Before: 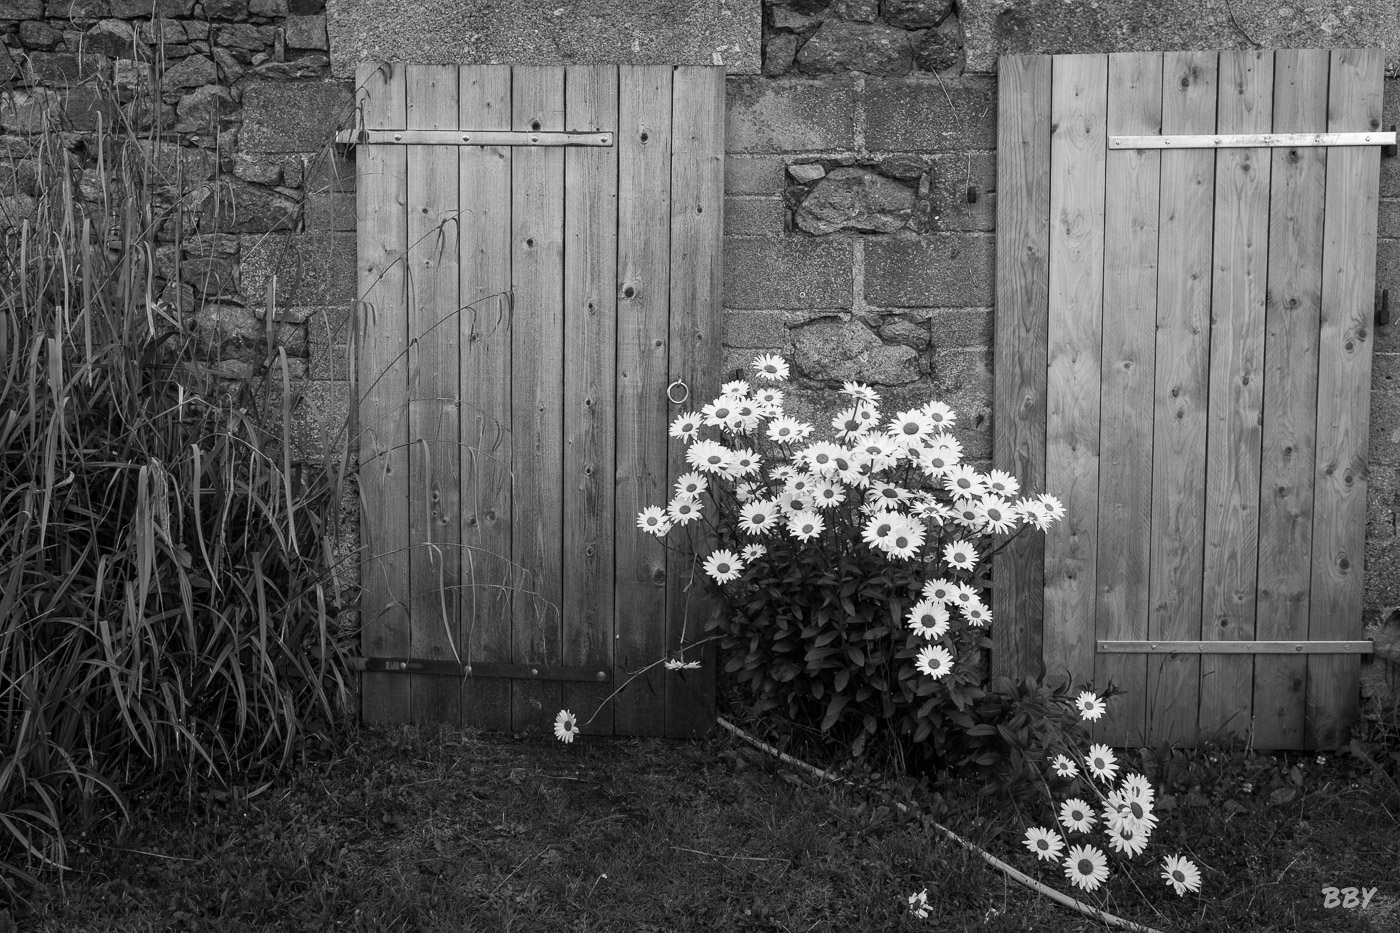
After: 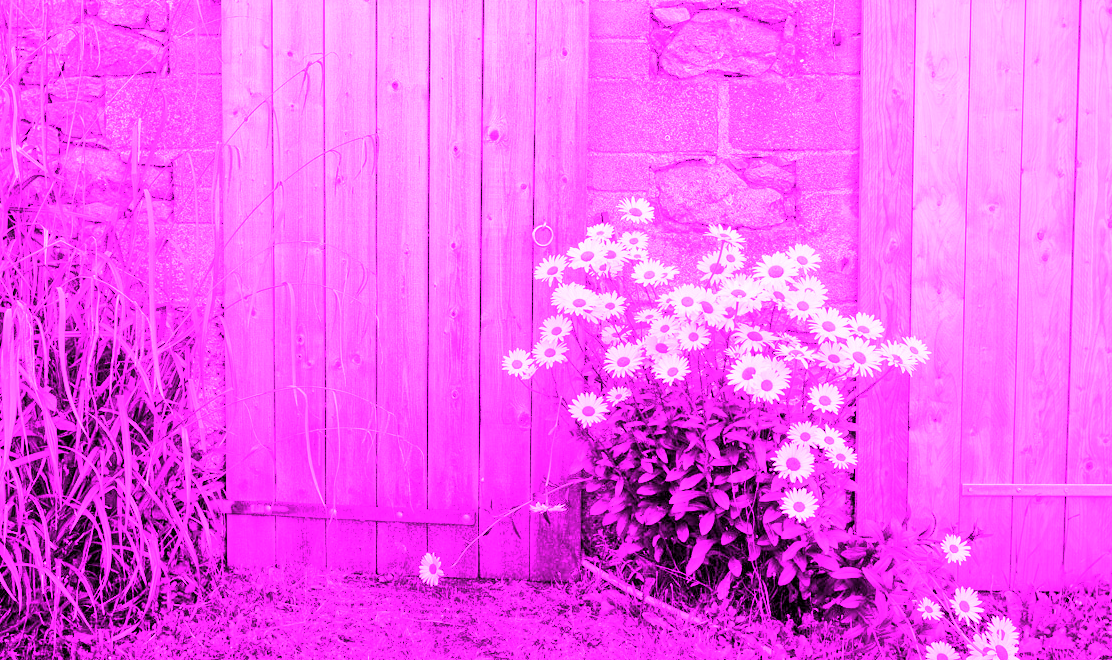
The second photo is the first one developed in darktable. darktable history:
crop: left 9.712%, top 16.928%, right 10.845%, bottom 12.332%
white balance: red 8, blue 8
